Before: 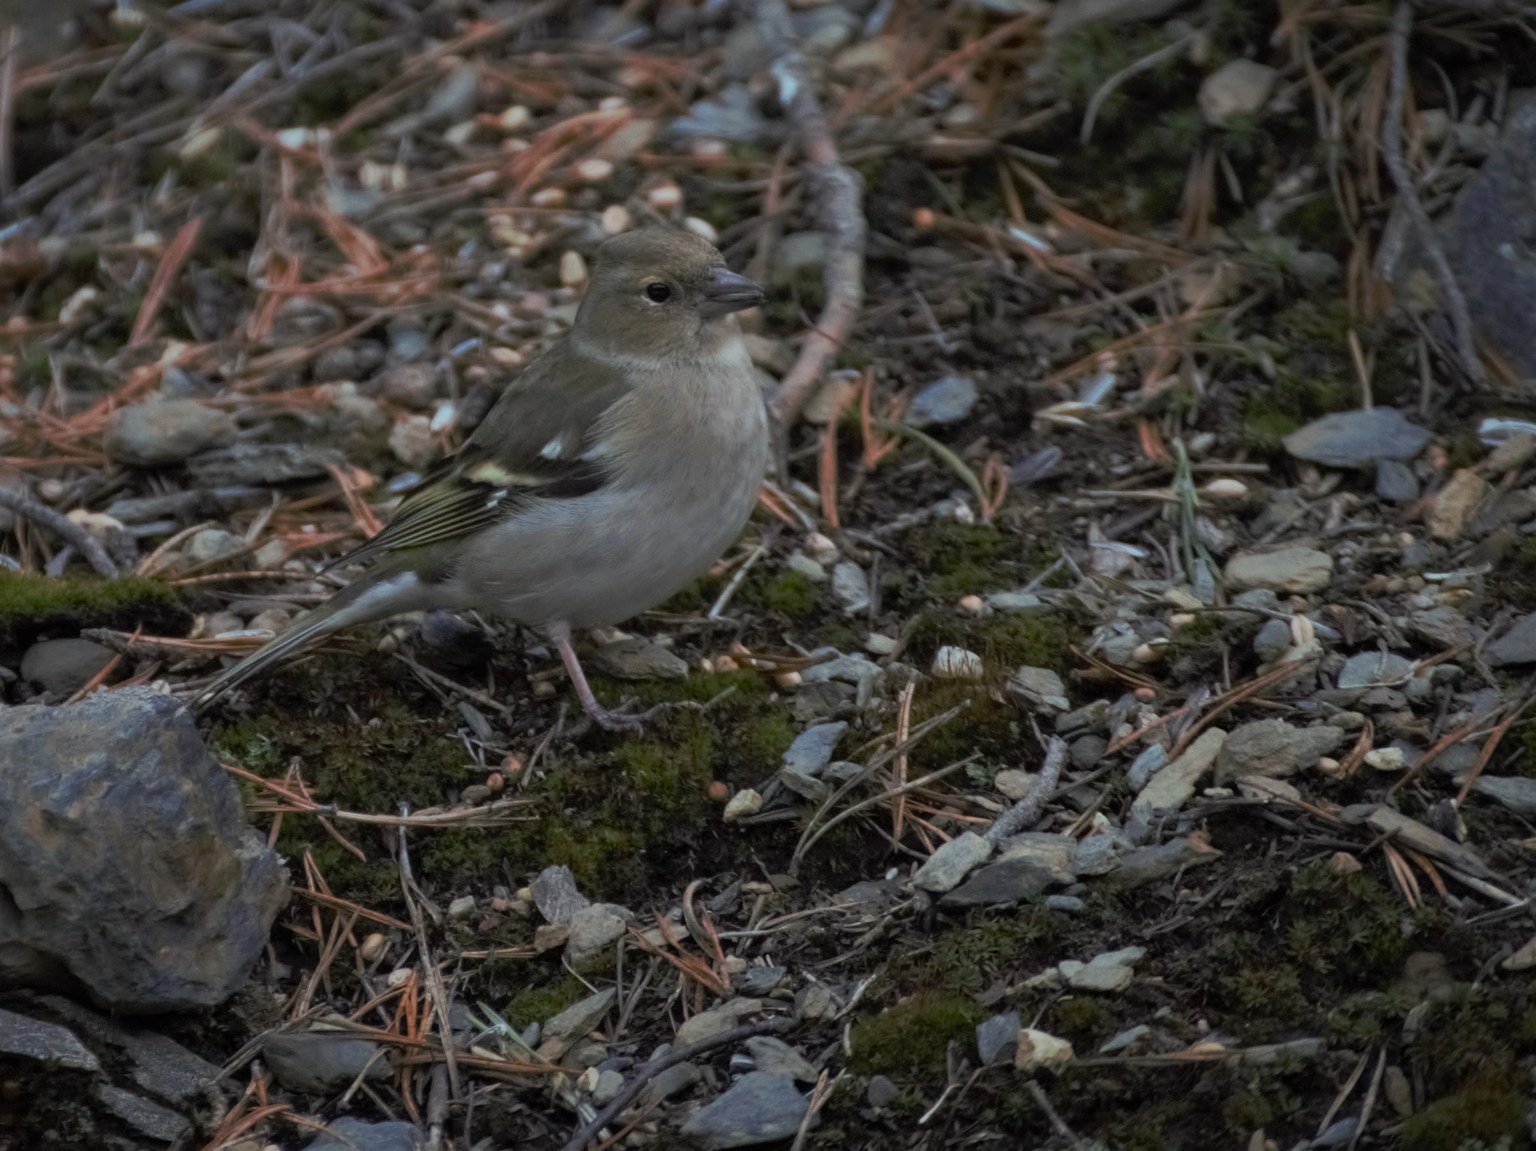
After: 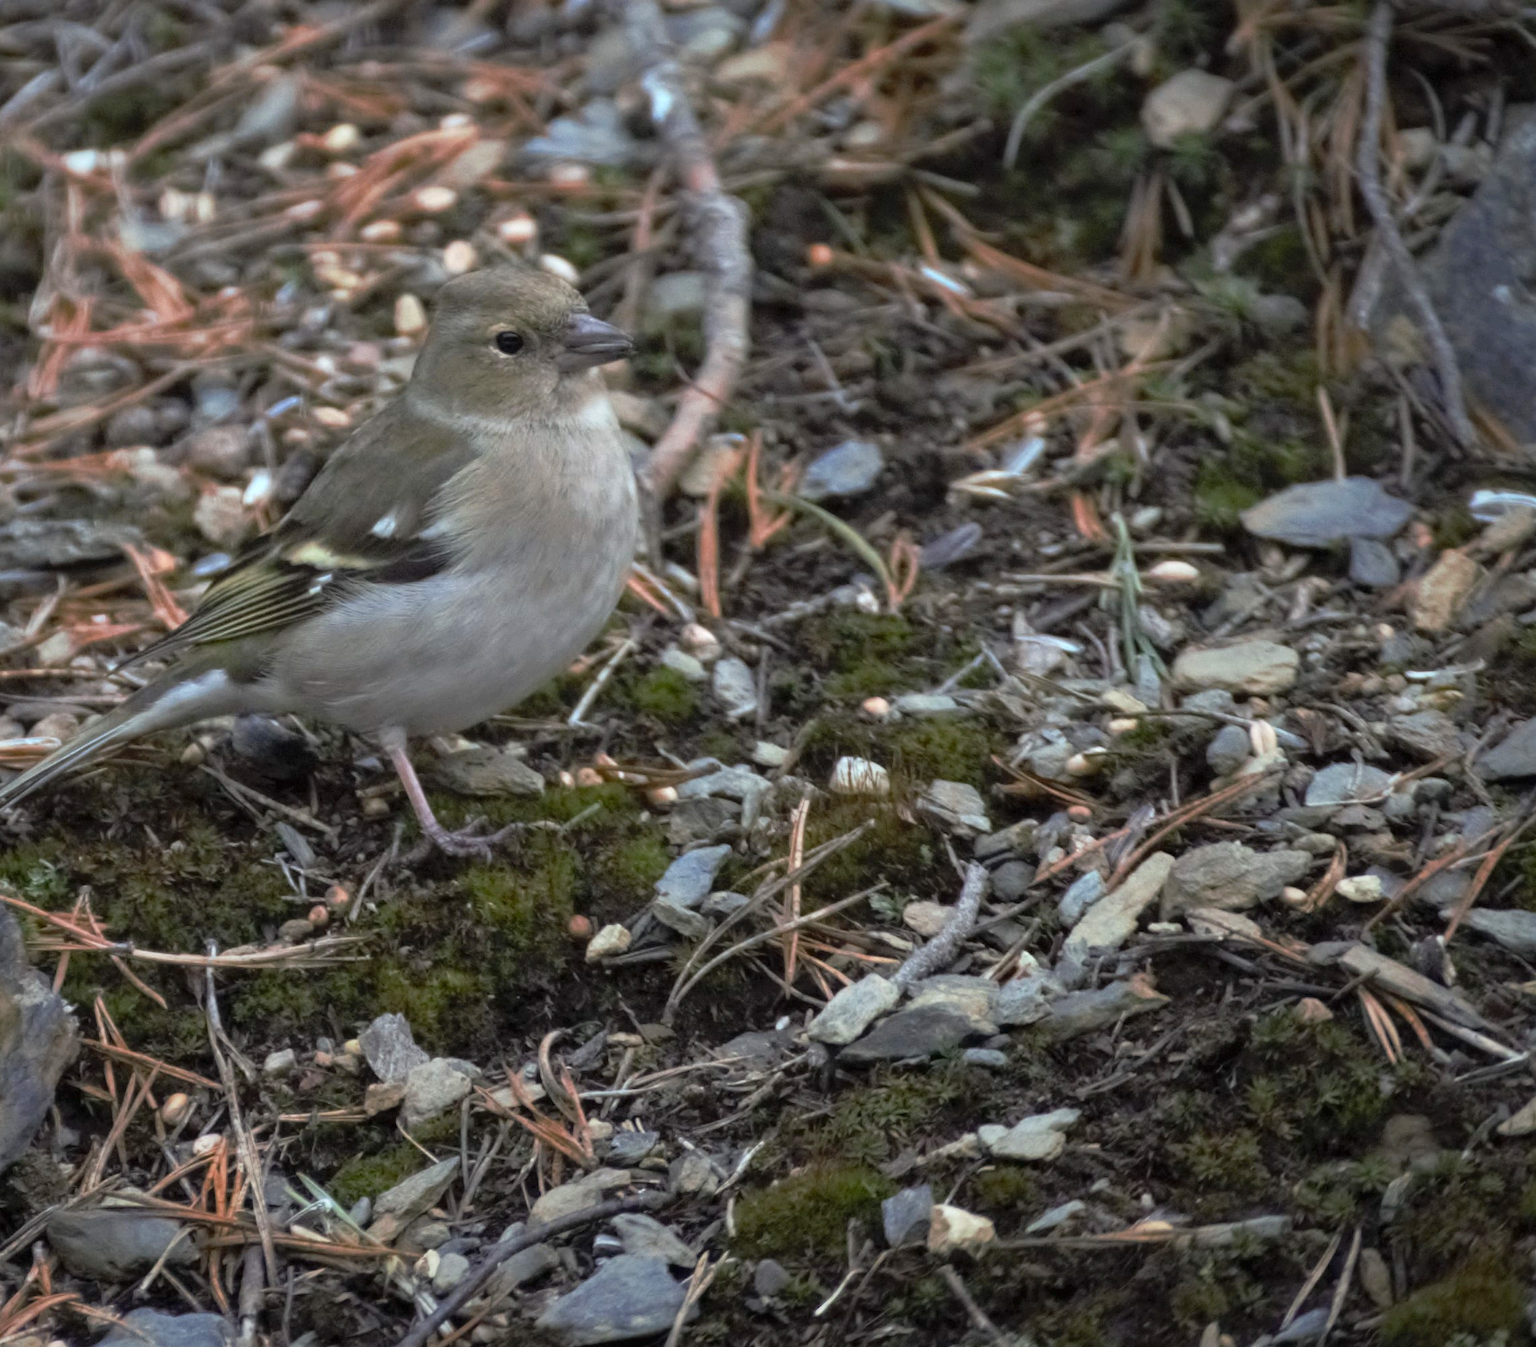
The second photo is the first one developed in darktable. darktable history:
color correction: highlights b* 0.024, saturation 0.984
exposure: black level correction 0, exposure 0.929 EV, compensate exposure bias true, compensate highlight preservation false
crop and rotate: left 14.533%
